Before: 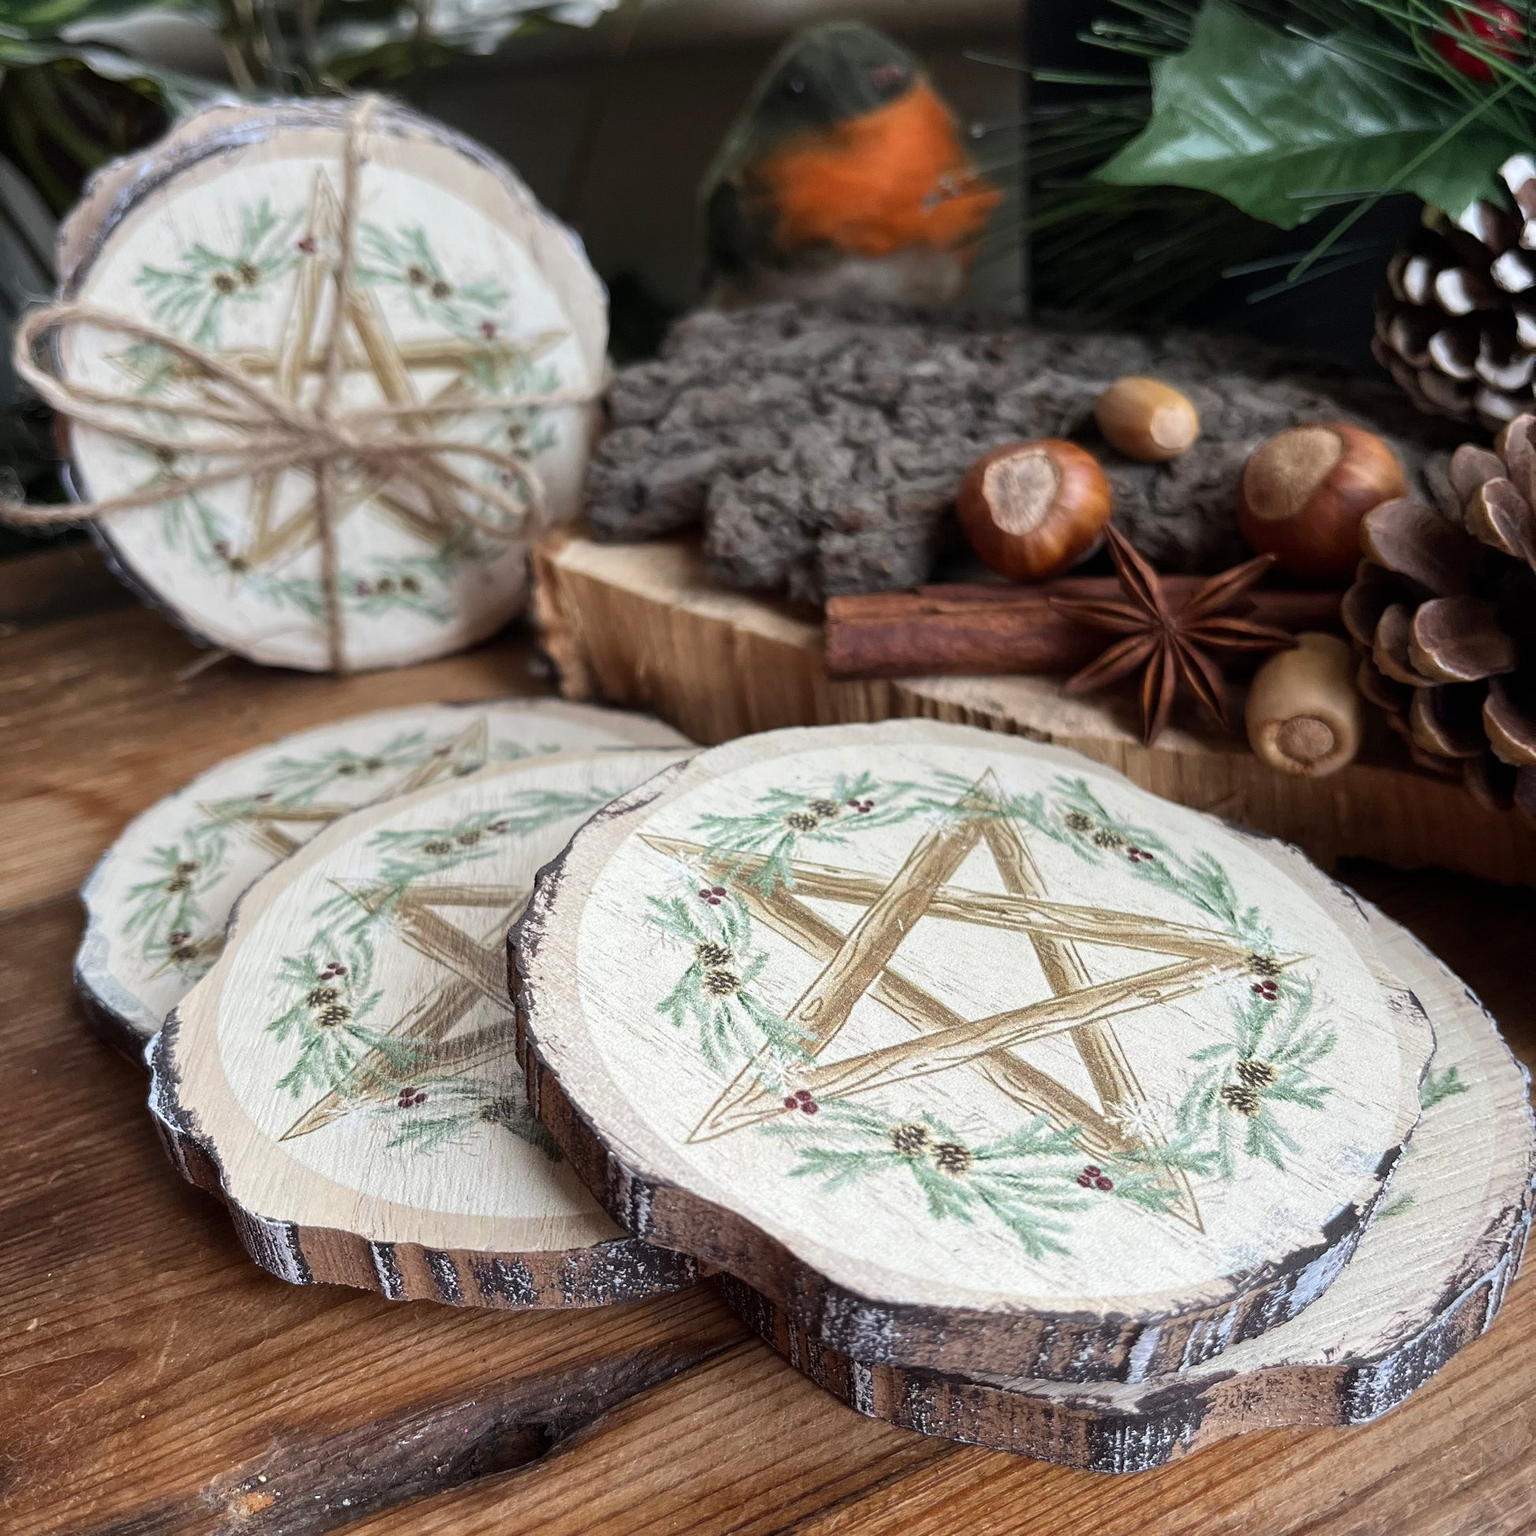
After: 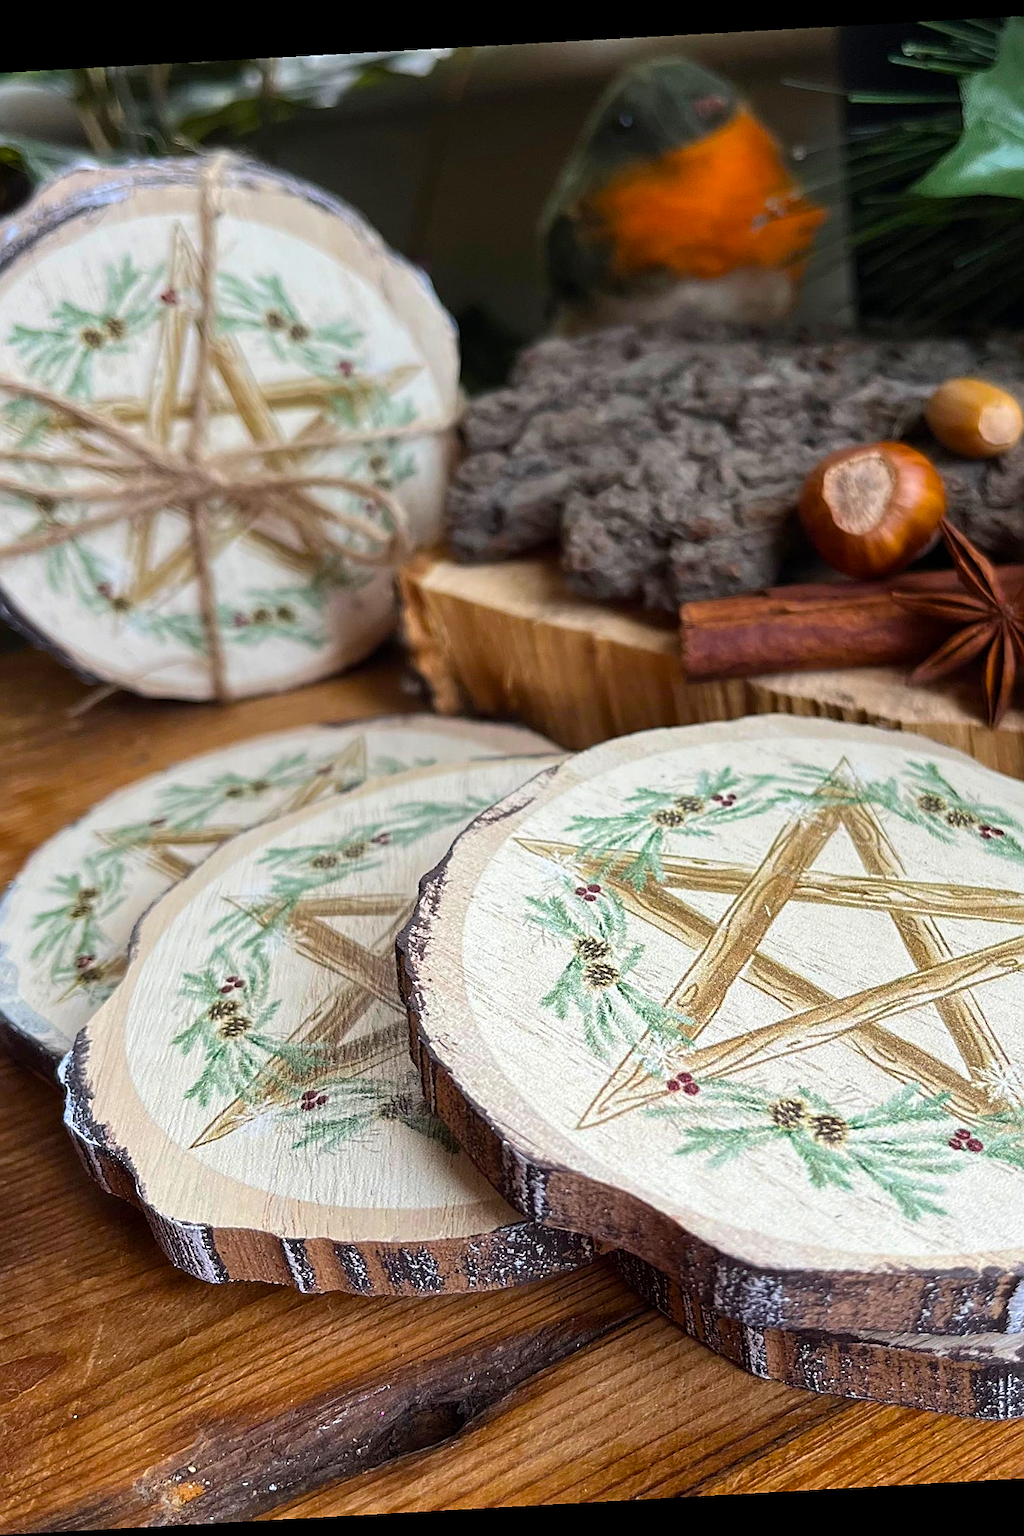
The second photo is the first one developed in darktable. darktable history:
rotate and perspective: rotation -3.18°, automatic cropping off
crop and rotate: left 8.786%, right 24.548%
sharpen: on, module defaults
color balance rgb: perceptual saturation grading › global saturation 30%, global vibrance 30%
